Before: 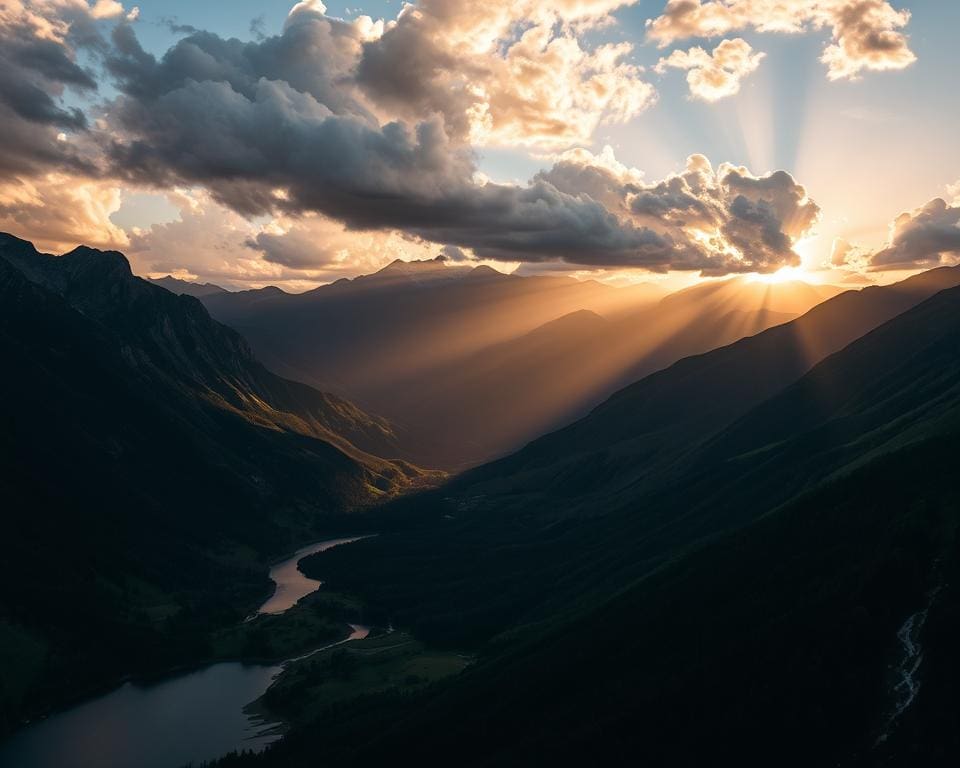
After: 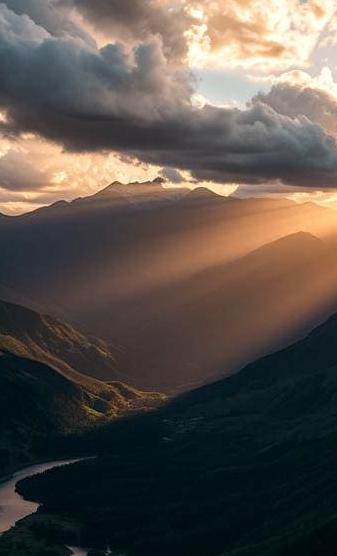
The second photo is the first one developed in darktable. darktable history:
local contrast: on, module defaults
crop and rotate: left 29.476%, top 10.214%, right 35.32%, bottom 17.333%
